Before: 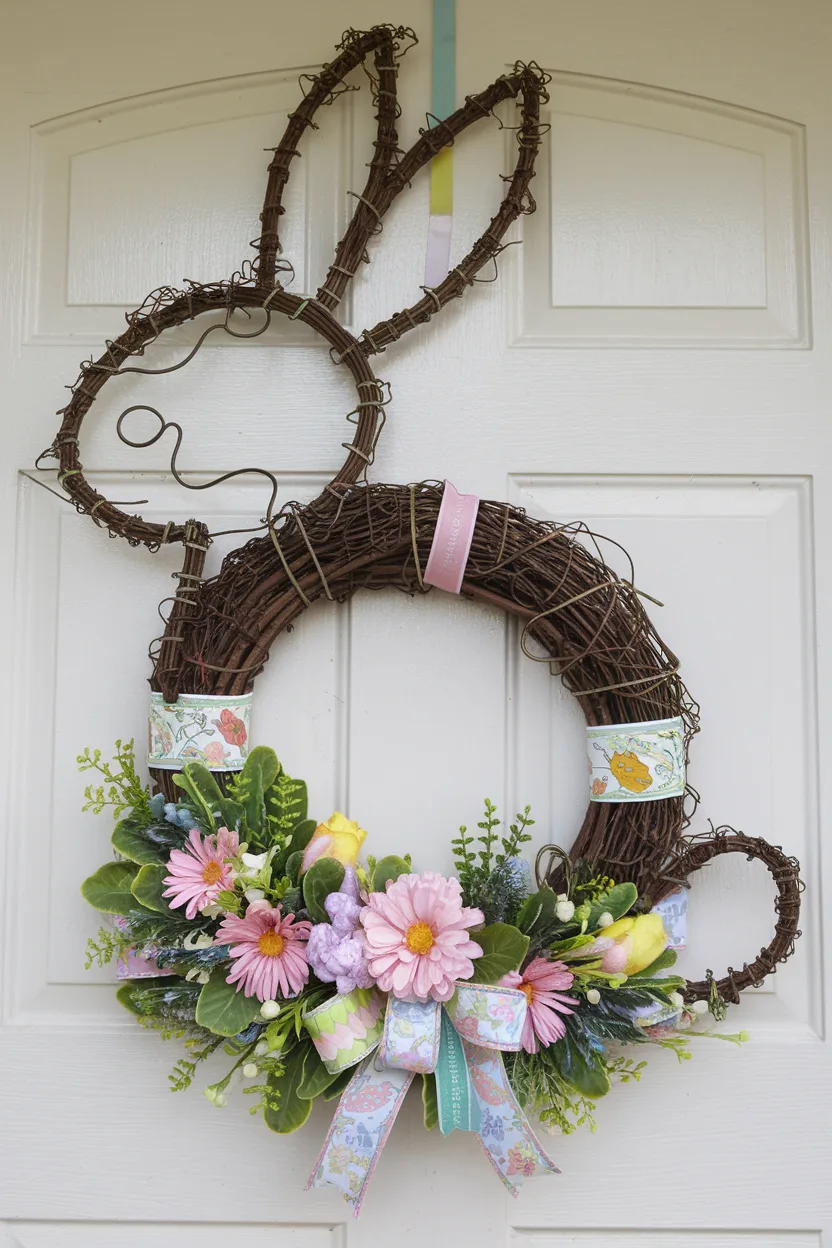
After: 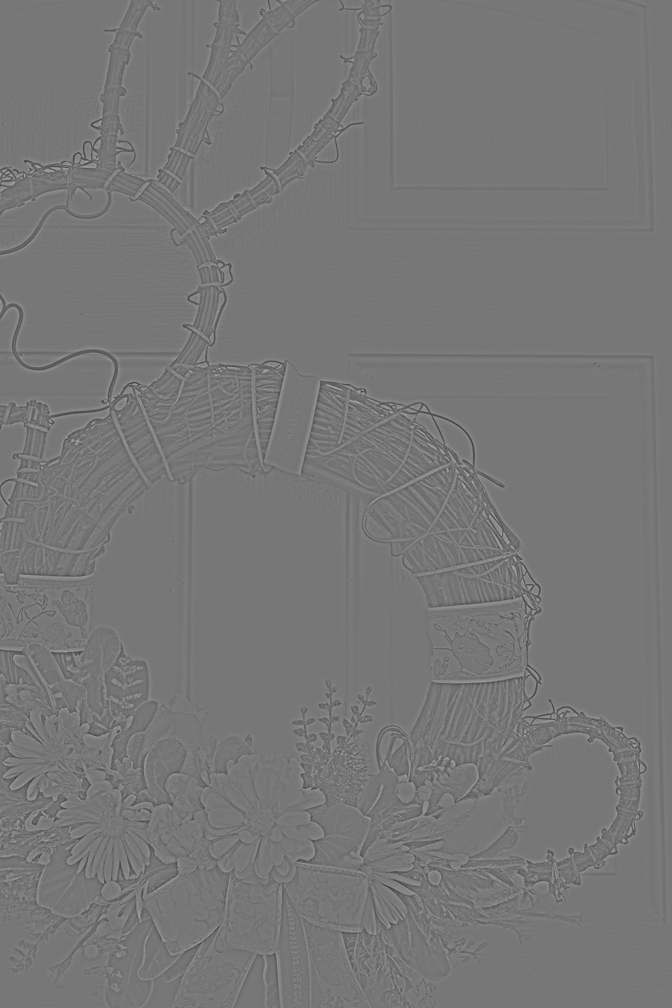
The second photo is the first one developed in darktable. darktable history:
highpass: sharpness 5.84%, contrast boost 8.44%
filmic rgb: black relative exposure -5 EV, hardness 2.88, contrast 1.3
crop: left 19.159%, top 9.58%, bottom 9.58%
